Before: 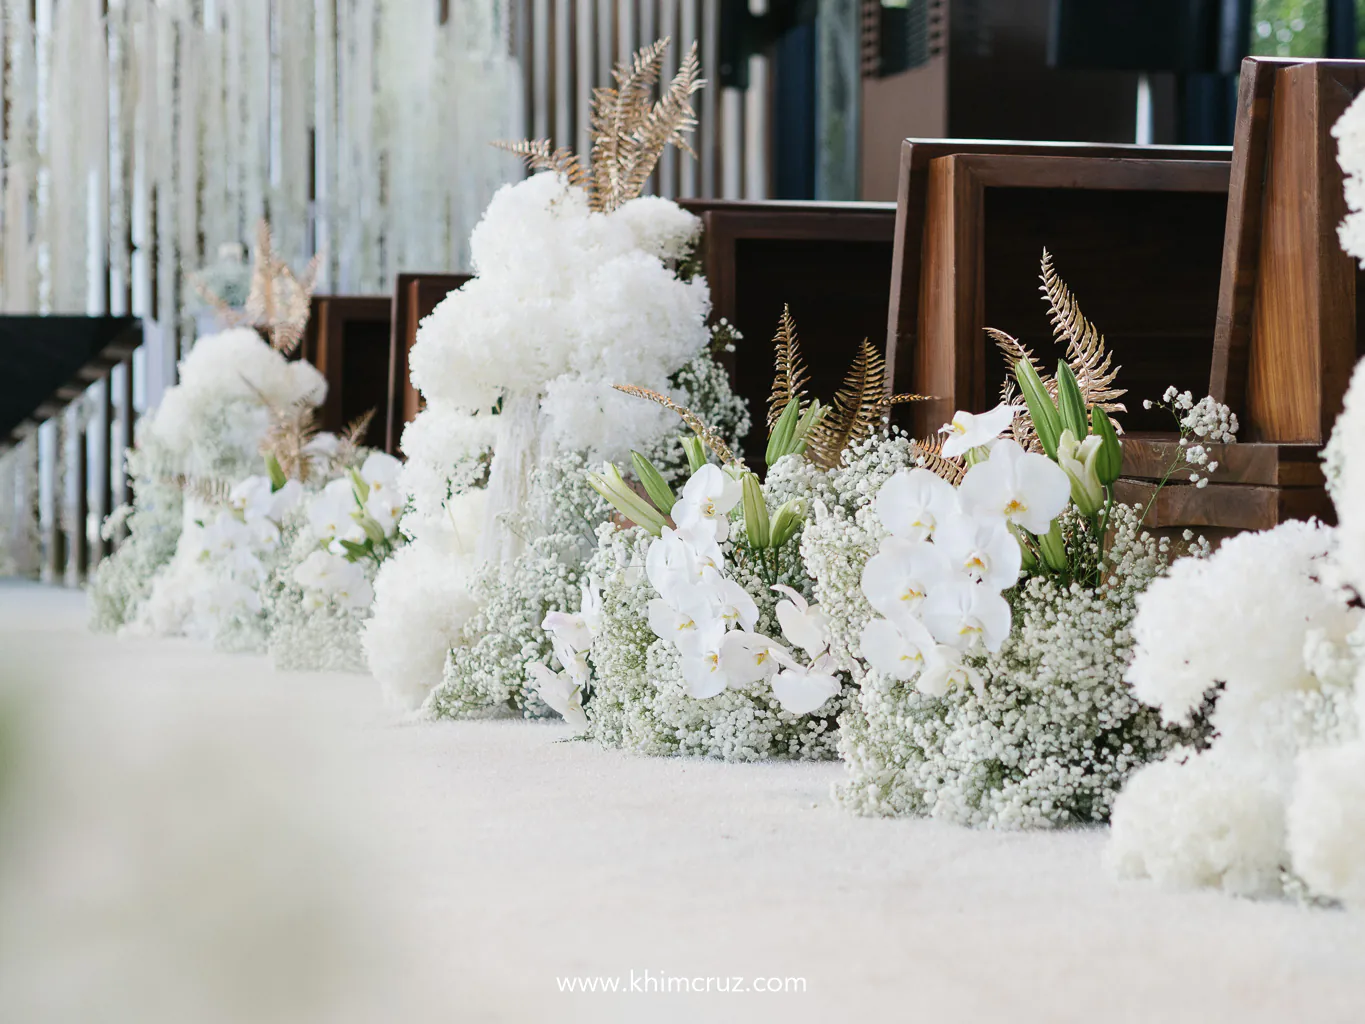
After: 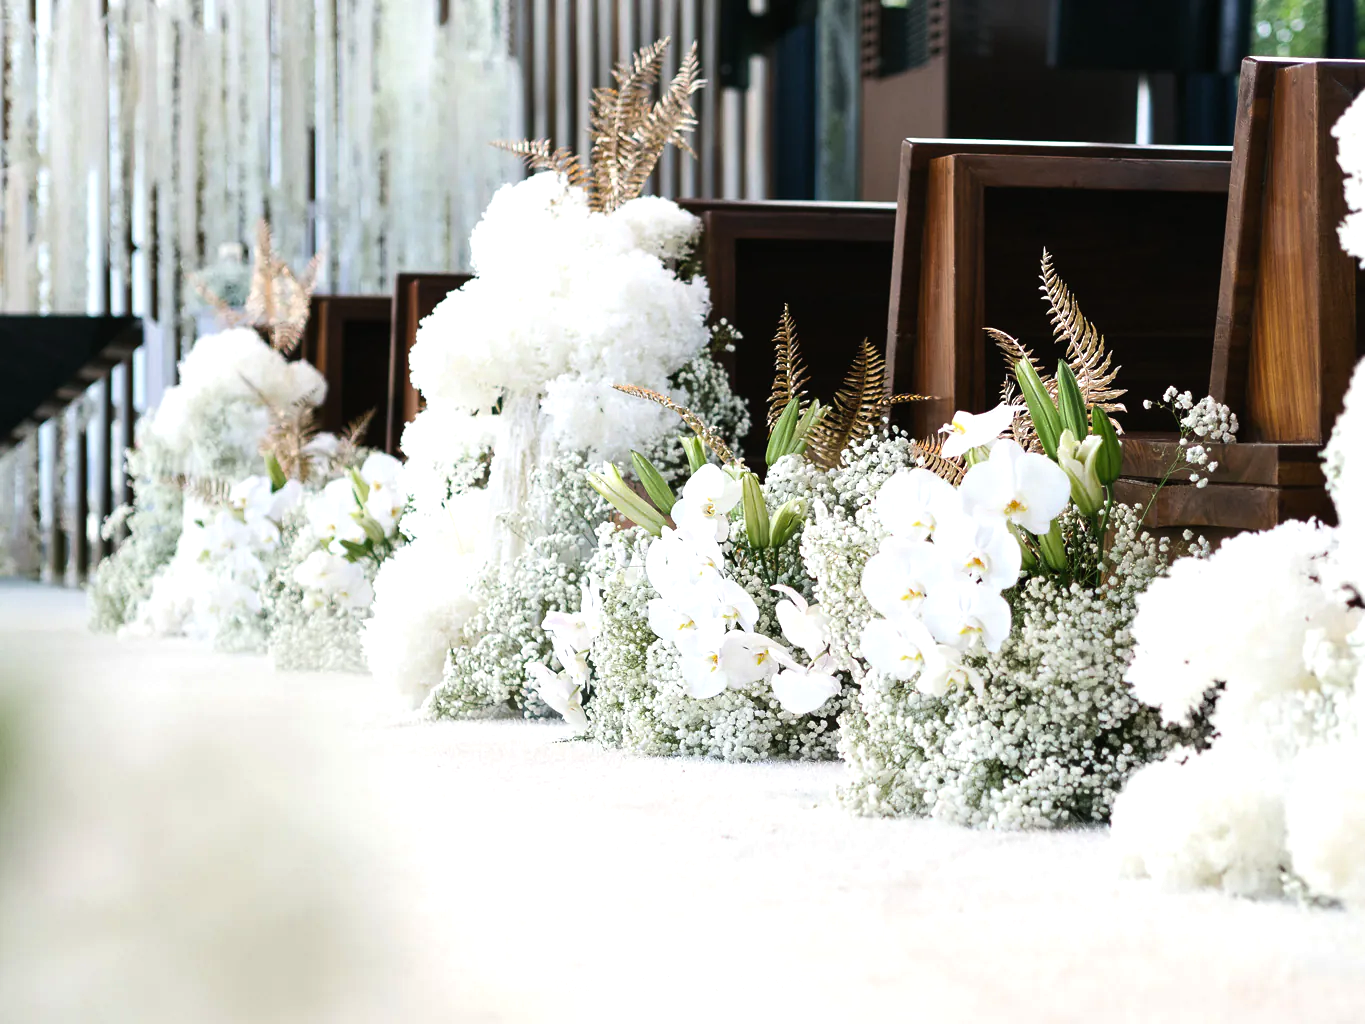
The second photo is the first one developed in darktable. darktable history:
color balance rgb: perceptual saturation grading › global saturation 10.499%, perceptual brilliance grading › global brilliance 15.648%, perceptual brilliance grading › shadows -34.9%, global vibrance 9.48%
